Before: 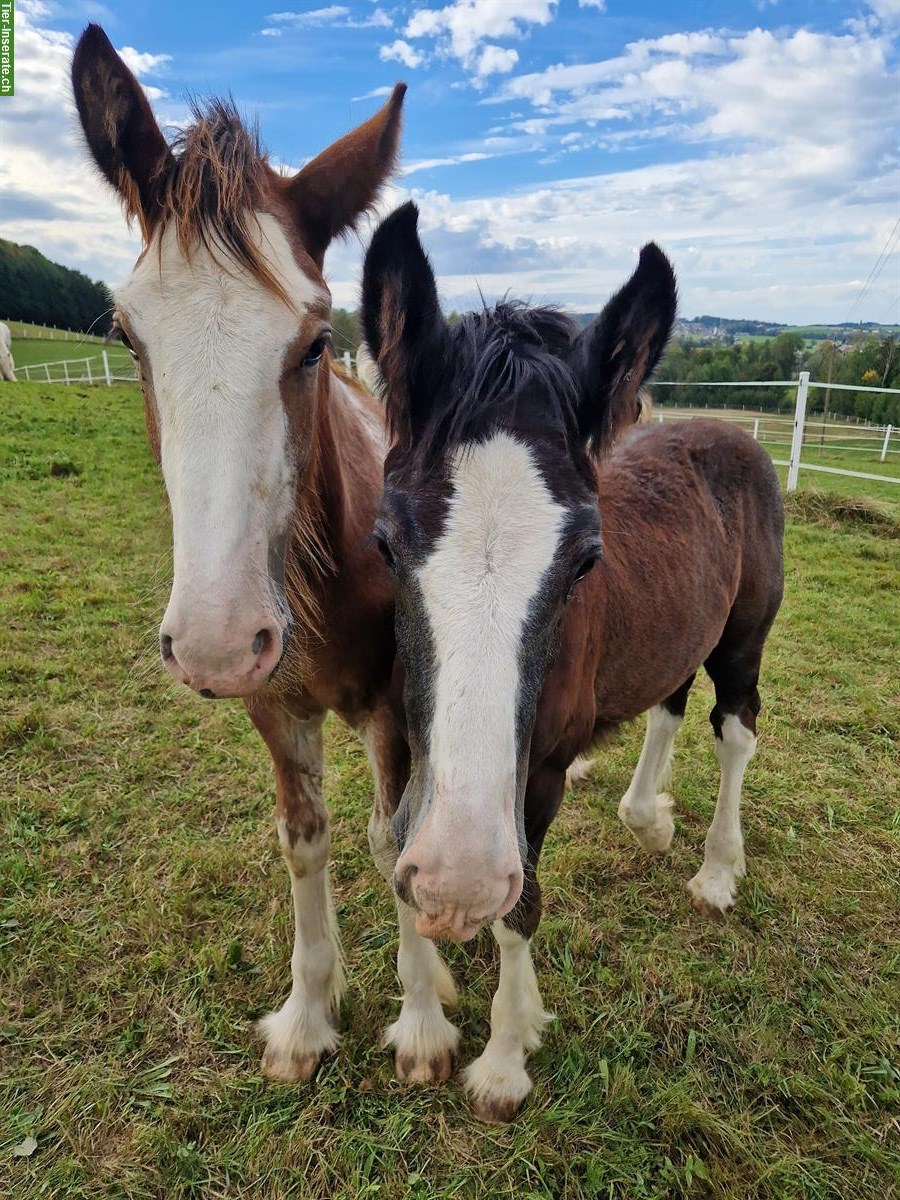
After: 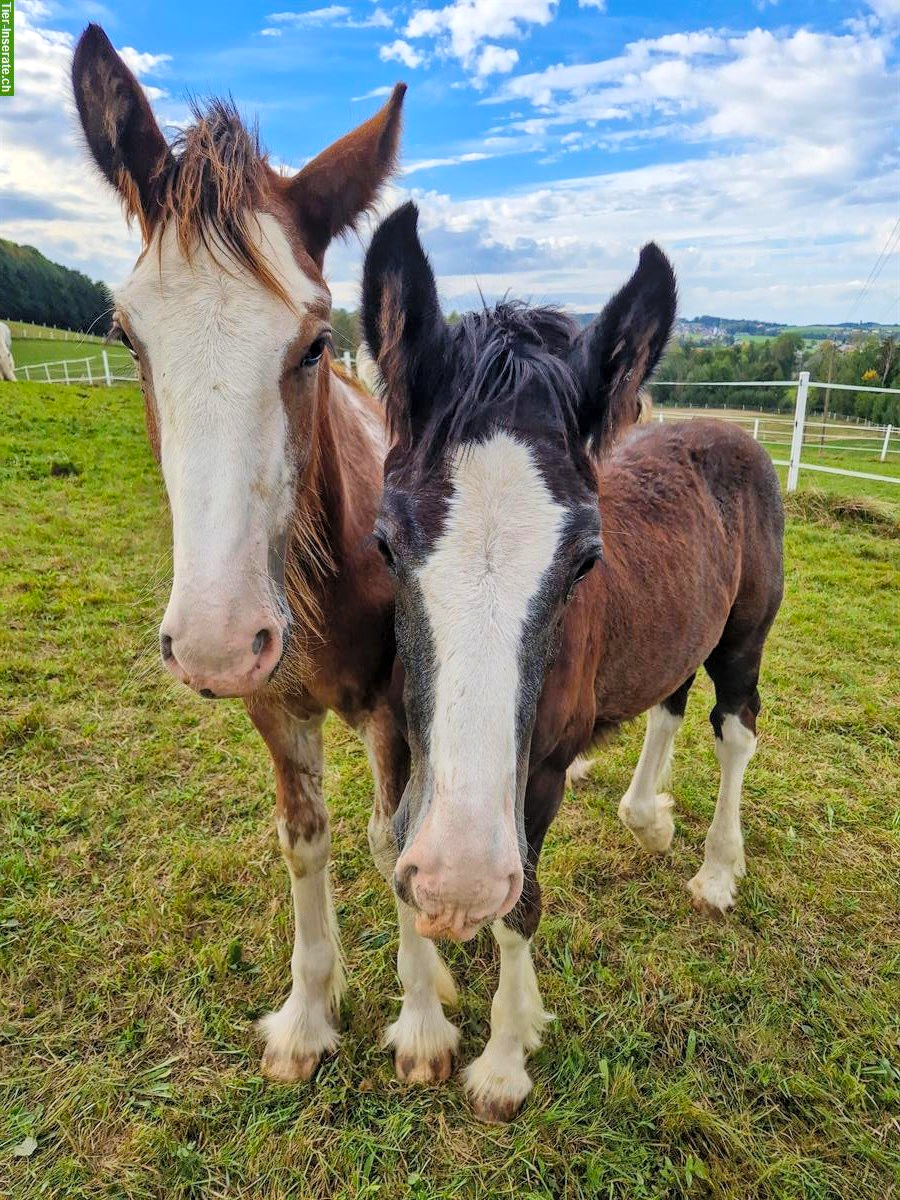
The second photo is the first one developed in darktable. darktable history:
color balance rgb: perceptual saturation grading › global saturation 30.86%
local contrast: on, module defaults
contrast brightness saturation: brightness 0.139
